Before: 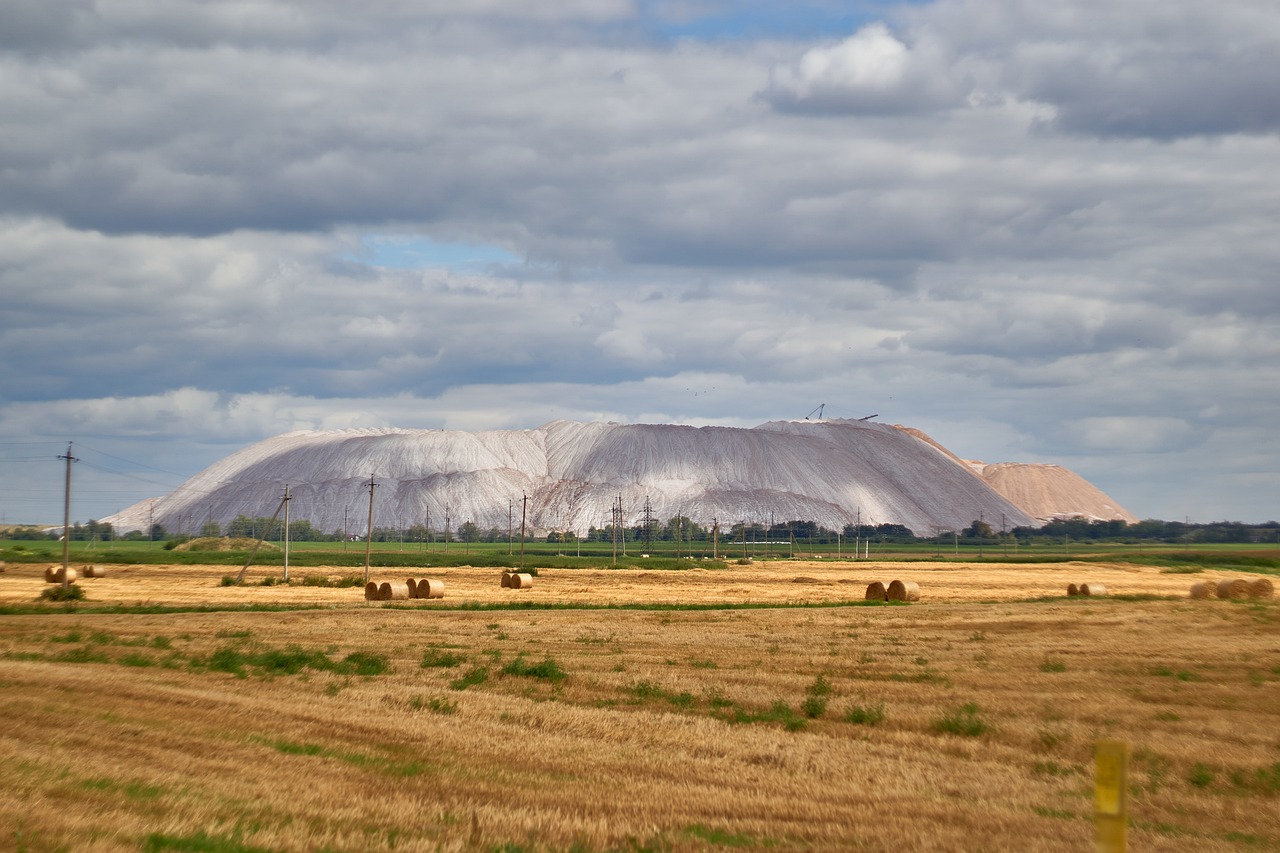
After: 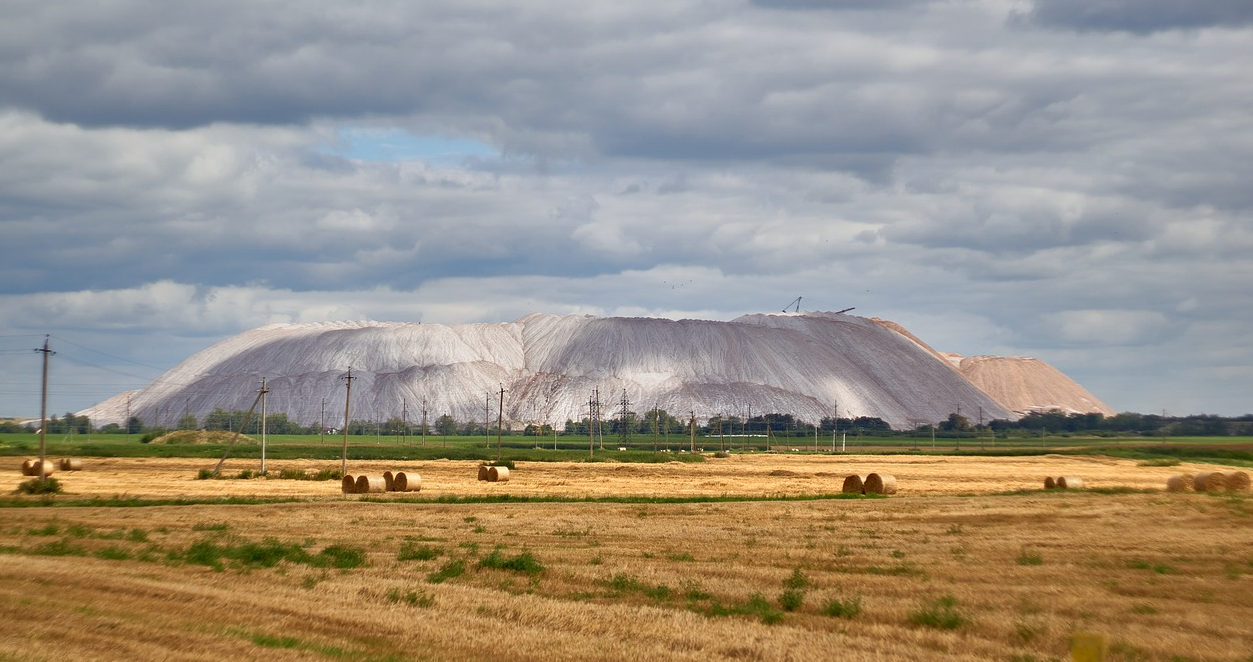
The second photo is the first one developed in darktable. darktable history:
crop and rotate: left 1.81%, top 12.756%, right 0.237%, bottom 9.53%
local contrast: mode bilateral grid, contrast 100, coarseness 99, detail 108%, midtone range 0.2
